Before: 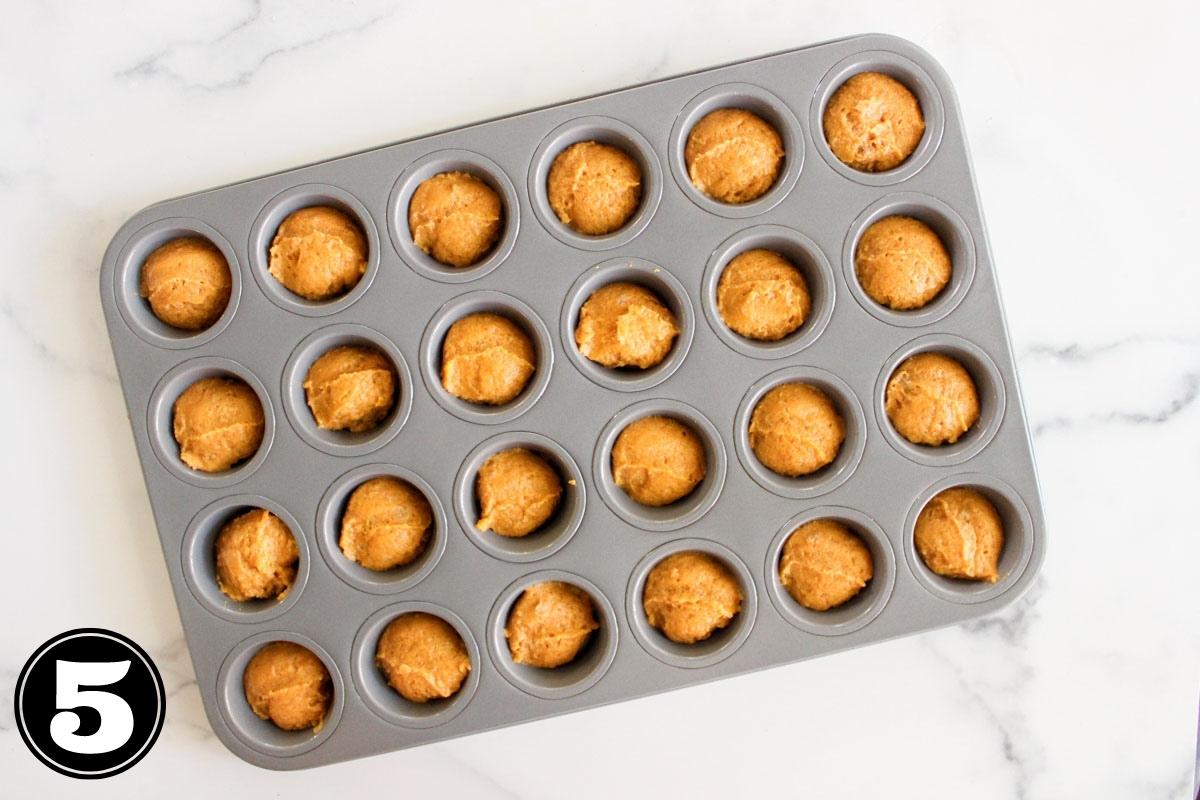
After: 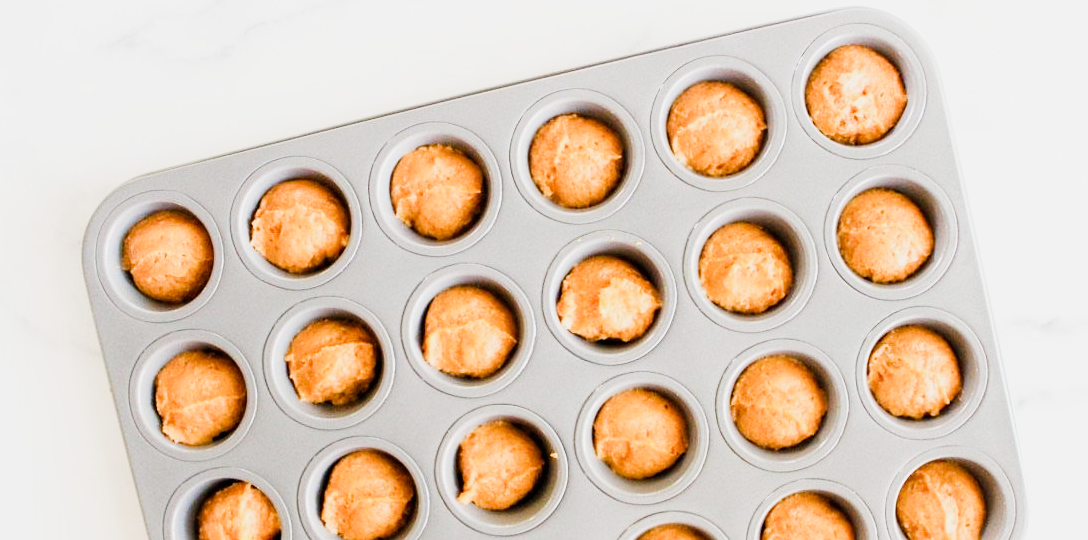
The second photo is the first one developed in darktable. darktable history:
exposure: black level correction 0, exposure 1.1 EV, compensate highlight preservation false
tone equalizer: on, module defaults
sigmoid: on, module defaults
crop: left 1.509%, top 3.452%, right 7.696%, bottom 28.452%
